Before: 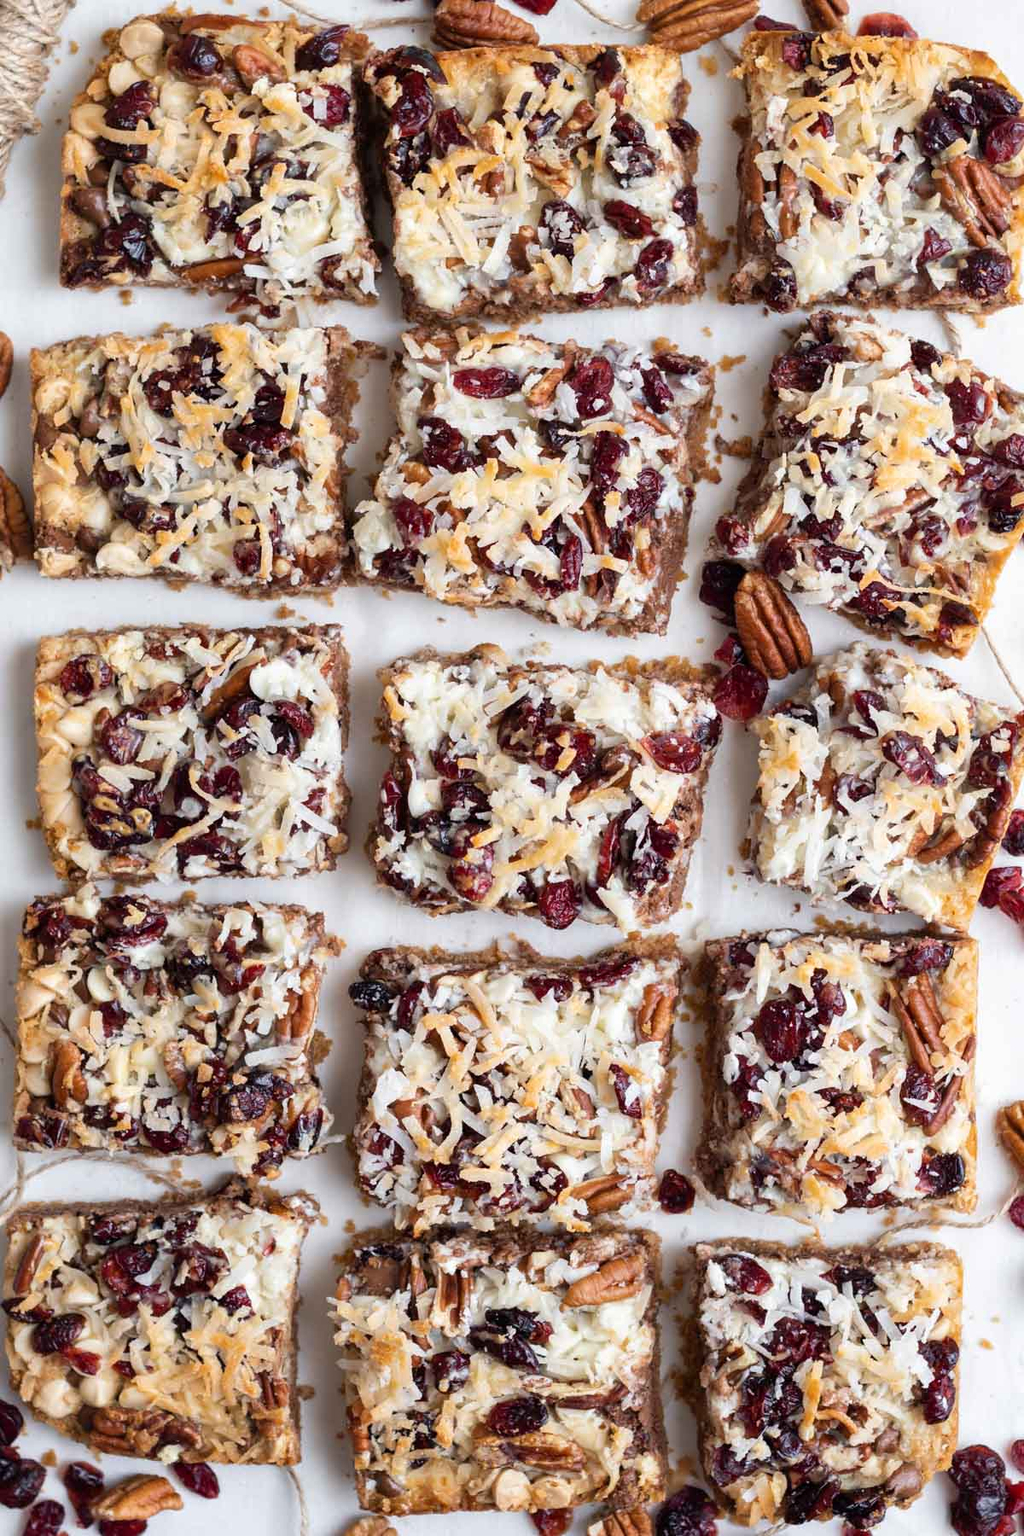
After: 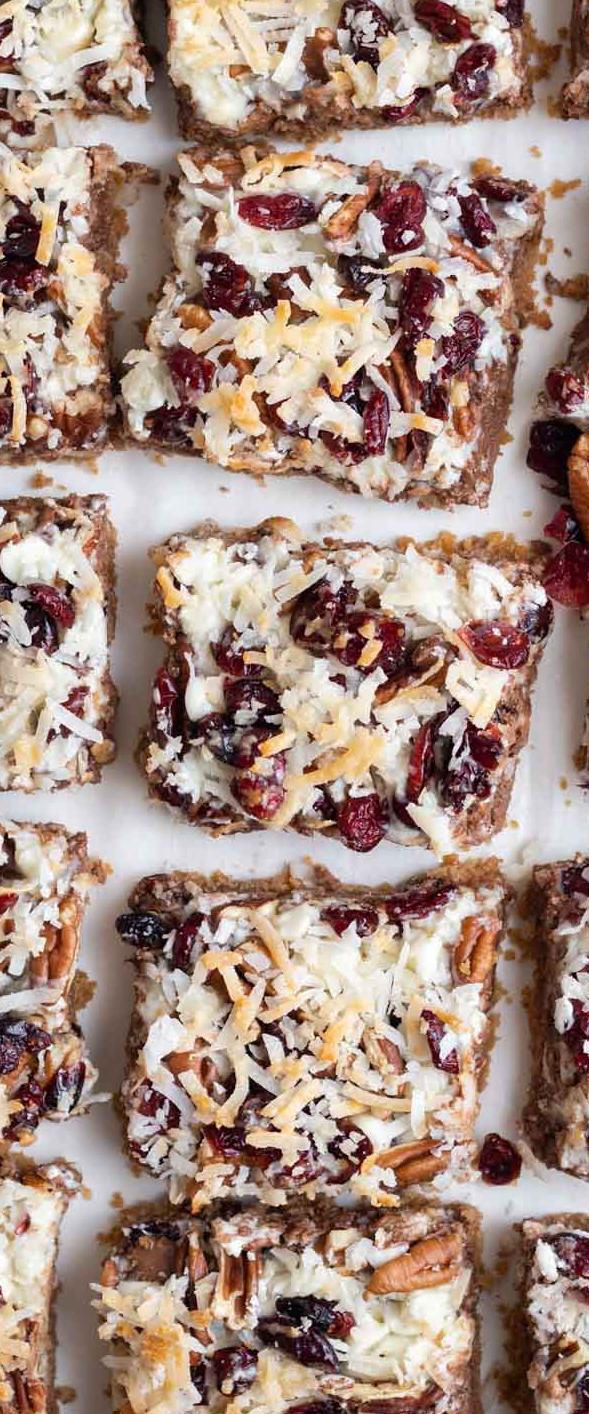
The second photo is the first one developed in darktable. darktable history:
tone equalizer: edges refinement/feathering 500, mask exposure compensation -1.57 EV, preserve details no
crop and rotate: angle 0.013°, left 24.468%, top 13.166%, right 26.379%, bottom 8.248%
